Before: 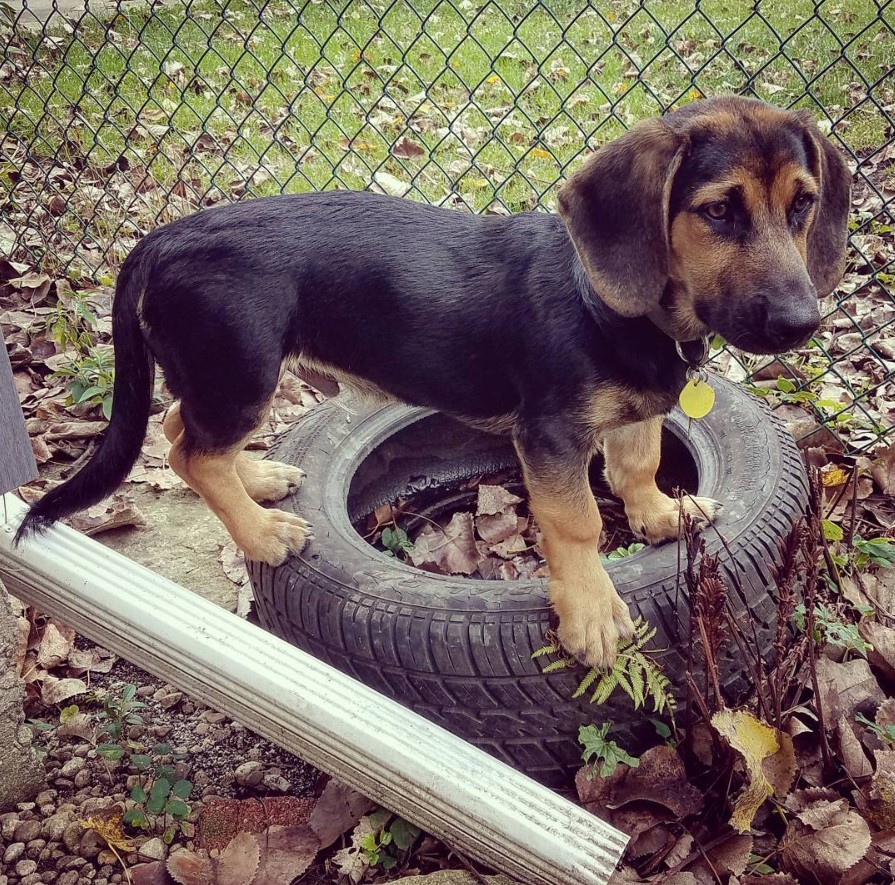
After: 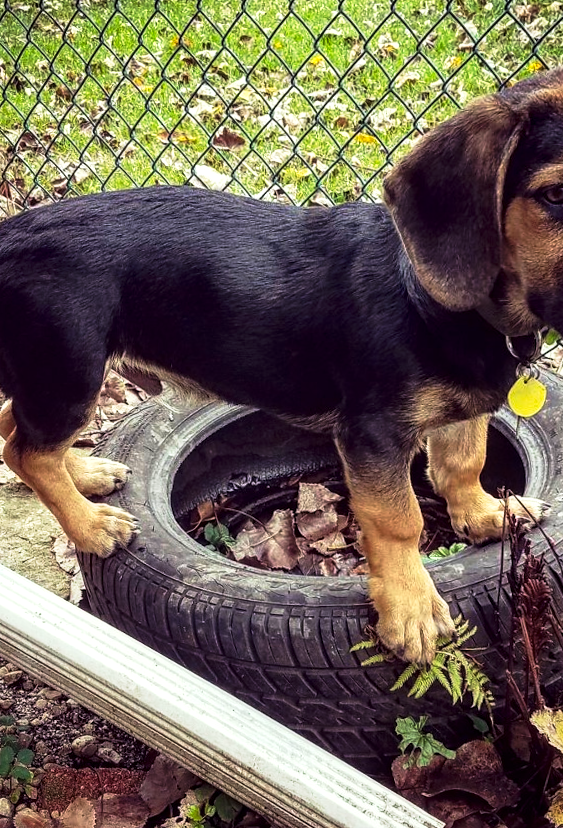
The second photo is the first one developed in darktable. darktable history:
rotate and perspective: rotation 0.062°, lens shift (vertical) 0.115, lens shift (horizontal) -0.133, crop left 0.047, crop right 0.94, crop top 0.061, crop bottom 0.94
local contrast: highlights 83%, shadows 81%
tone curve: curves: ch0 [(0, 0) (0.003, 0.007) (0.011, 0.01) (0.025, 0.016) (0.044, 0.025) (0.069, 0.036) (0.1, 0.052) (0.136, 0.073) (0.177, 0.103) (0.224, 0.135) (0.277, 0.177) (0.335, 0.233) (0.399, 0.303) (0.468, 0.376) (0.543, 0.469) (0.623, 0.581) (0.709, 0.723) (0.801, 0.863) (0.898, 0.938) (1, 1)], preserve colors none
crop and rotate: left 15.055%, right 18.278%
contrast brightness saturation: contrast -0.02, brightness -0.01, saturation 0.03
exposure: exposure 0.128 EV, compensate highlight preservation false
